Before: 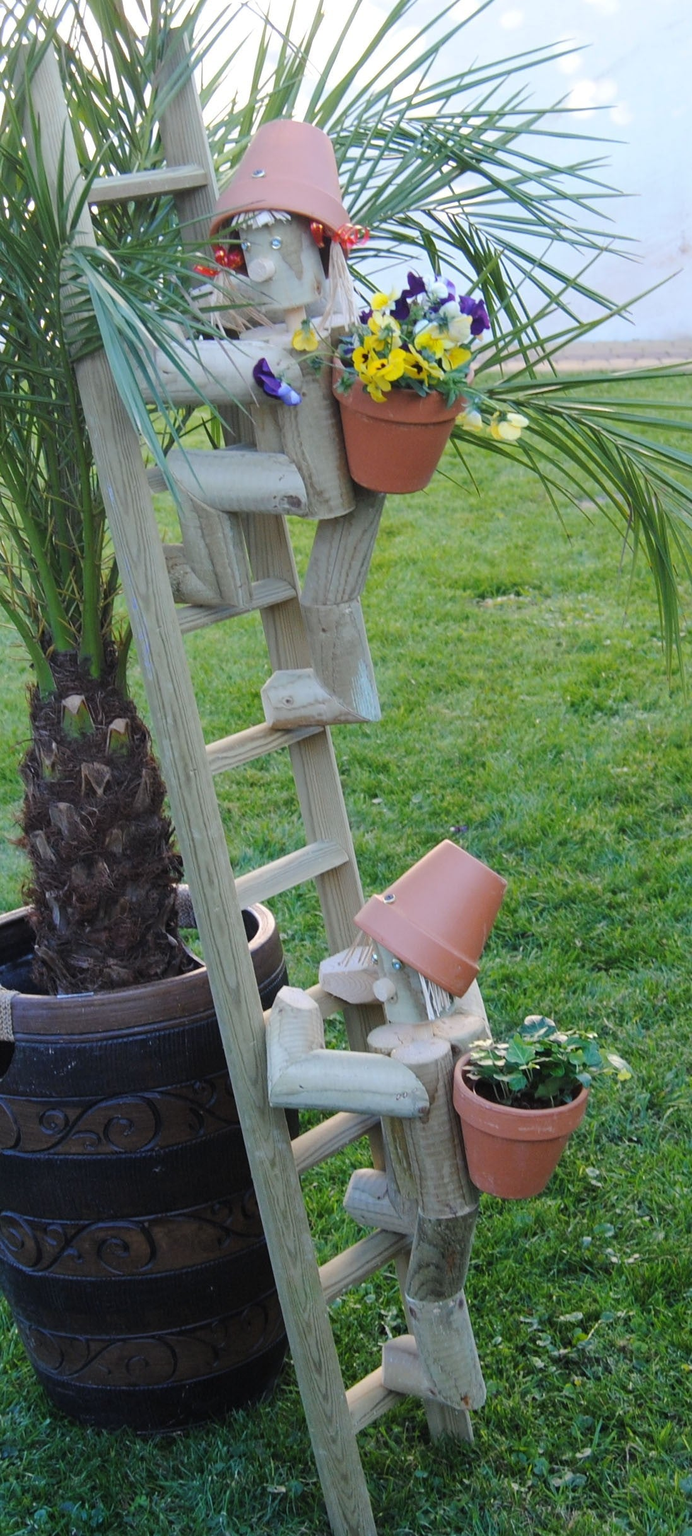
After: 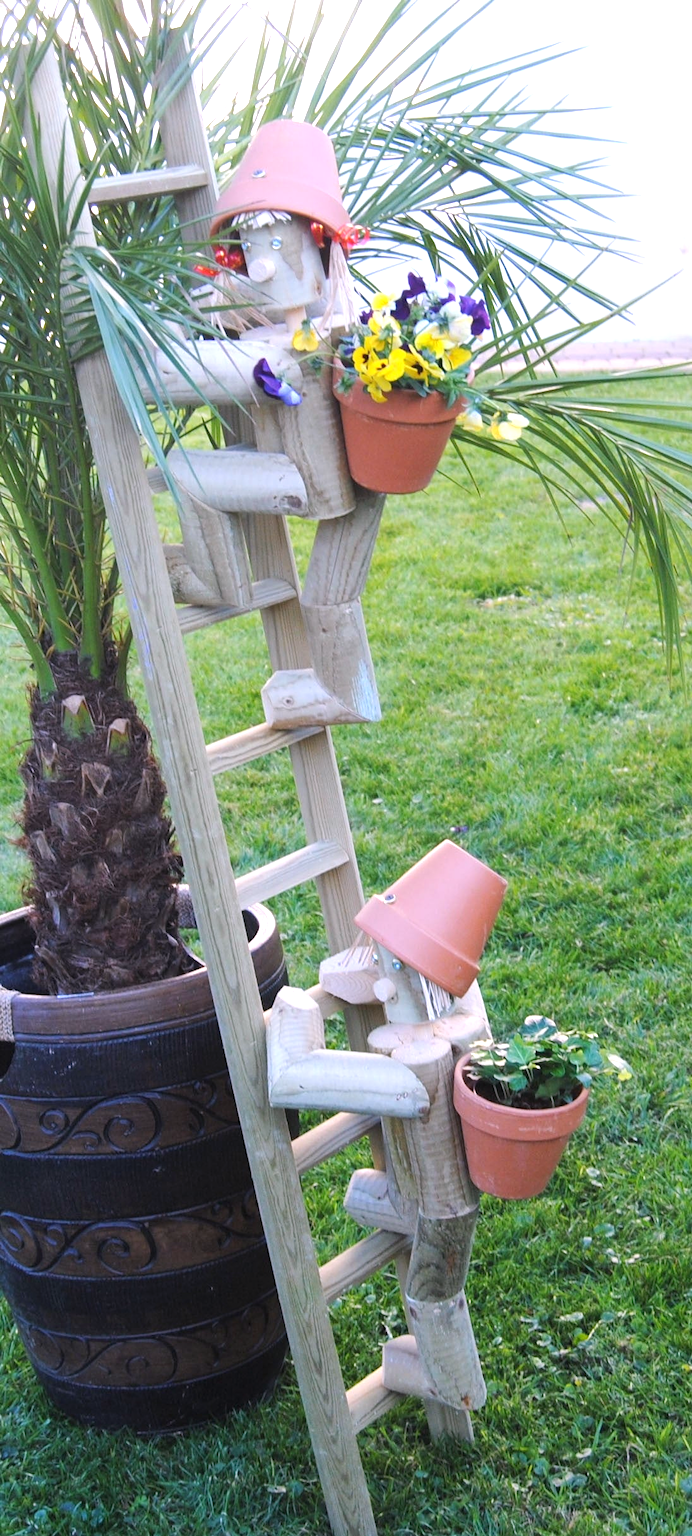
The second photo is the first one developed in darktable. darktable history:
exposure: exposure 0.669 EV, compensate highlight preservation false
white balance: red 1.05, blue 1.072
